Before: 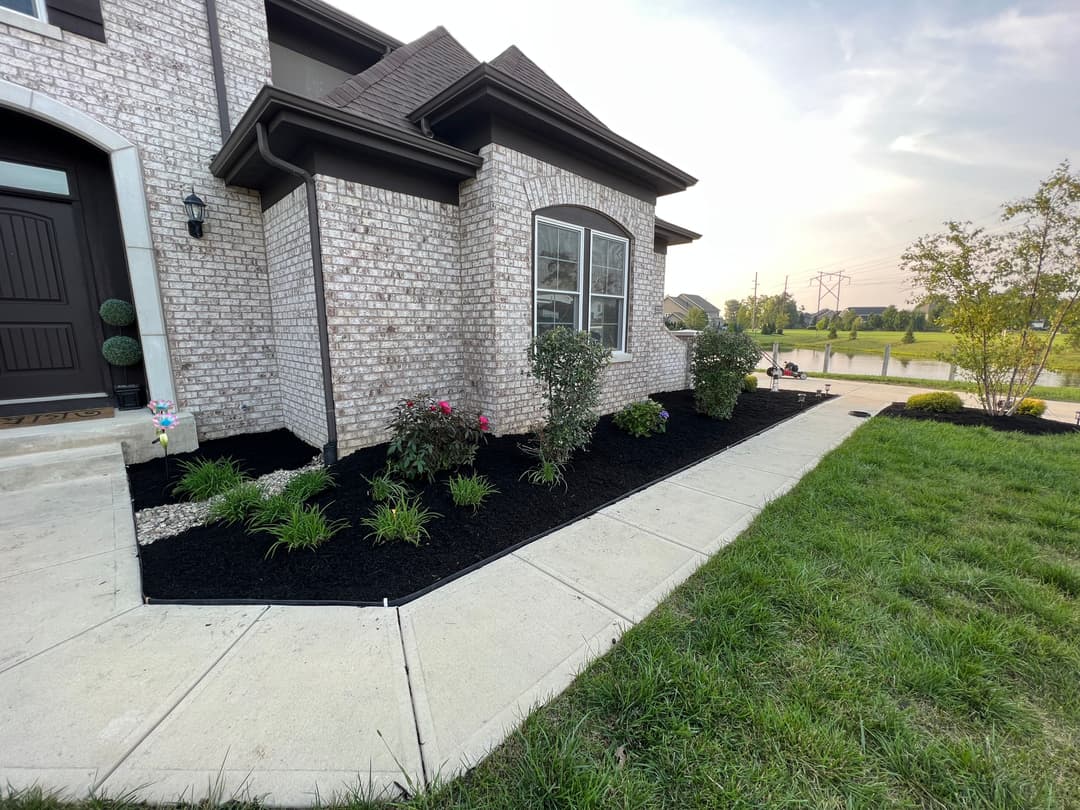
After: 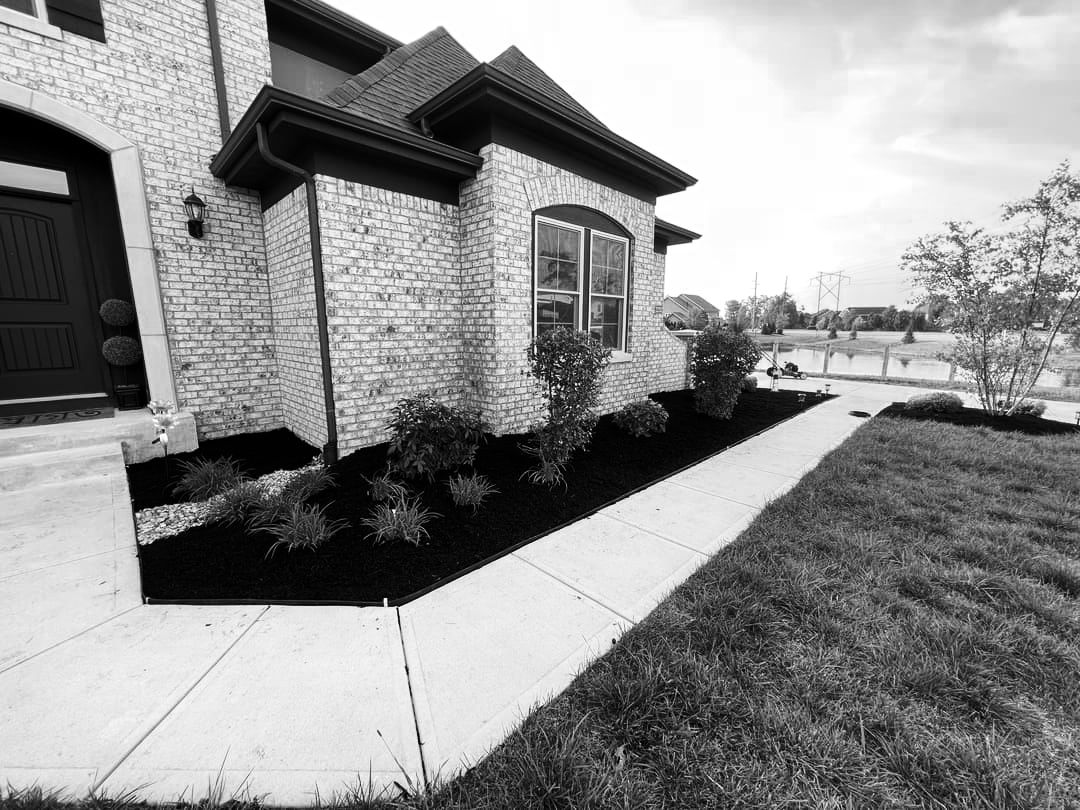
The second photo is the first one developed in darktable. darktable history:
contrast brightness saturation: contrast 0.28
color zones: curves: ch0 [(0.002, 0.593) (0.143, 0.417) (0.285, 0.541) (0.455, 0.289) (0.608, 0.327) (0.727, 0.283) (0.869, 0.571) (1, 0.603)]; ch1 [(0, 0) (0.143, 0) (0.286, 0) (0.429, 0) (0.571, 0) (0.714, 0) (0.857, 0)]
